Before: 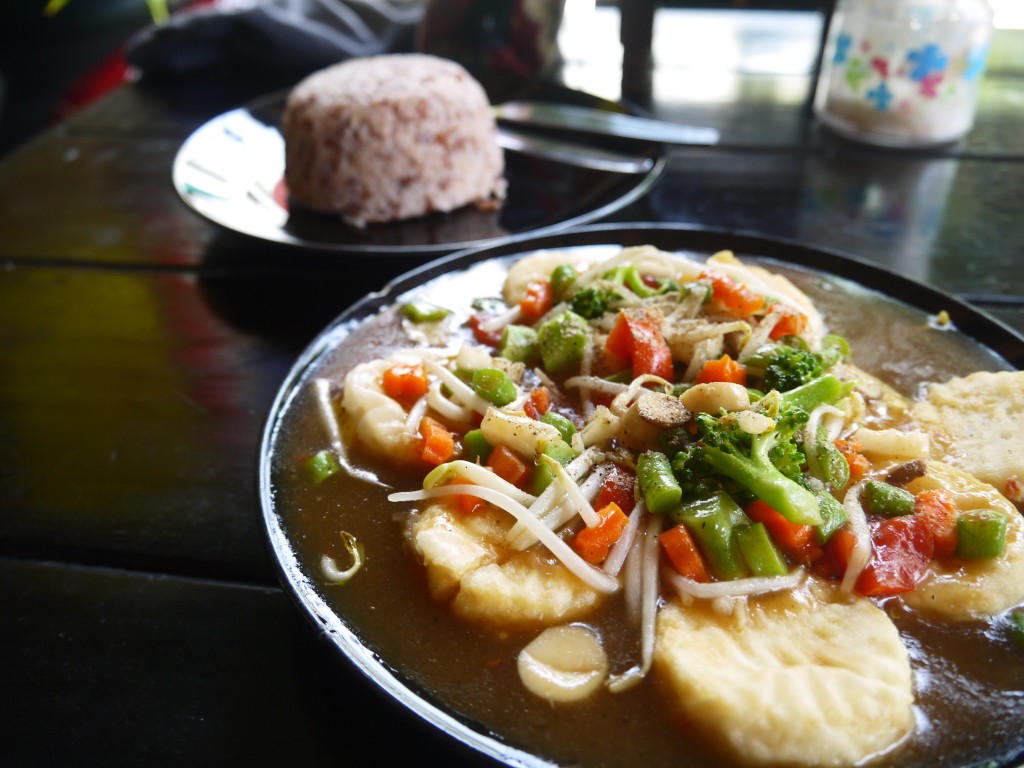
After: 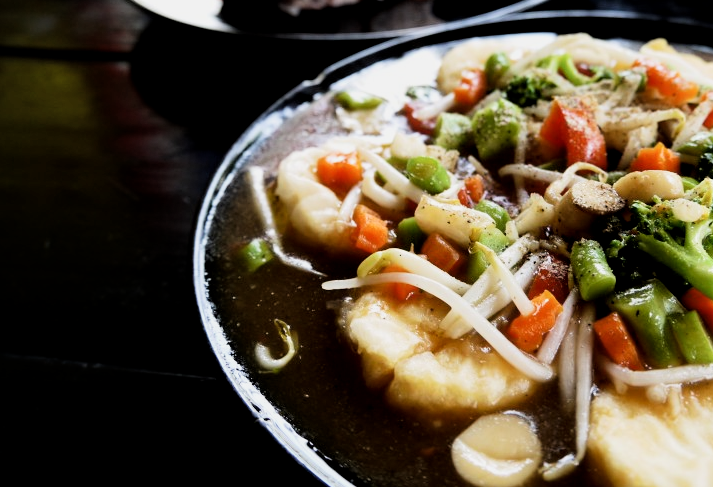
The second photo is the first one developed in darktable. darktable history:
crop: left 6.494%, top 27.674%, right 23.871%, bottom 8.794%
exposure: exposure -0.002 EV, compensate highlight preservation false
local contrast: highlights 103%, shadows 103%, detail 119%, midtone range 0.2
filmic rgb: black relative exposure -5.03 EV, white relative exposure 3.54 EV, hardness 3.19, contrast 1.384, highlights saturation mix -31.32%, iterations of high-quality reconstruction 0
